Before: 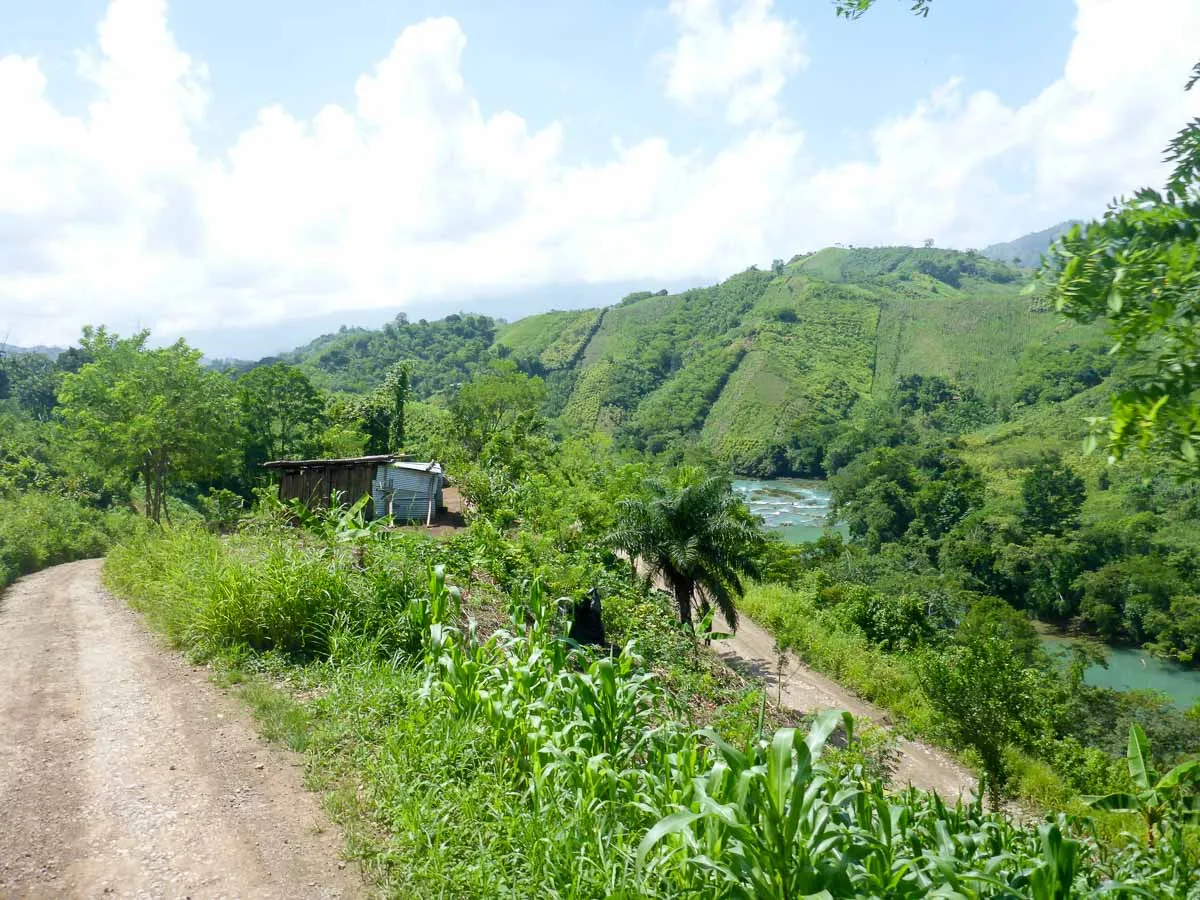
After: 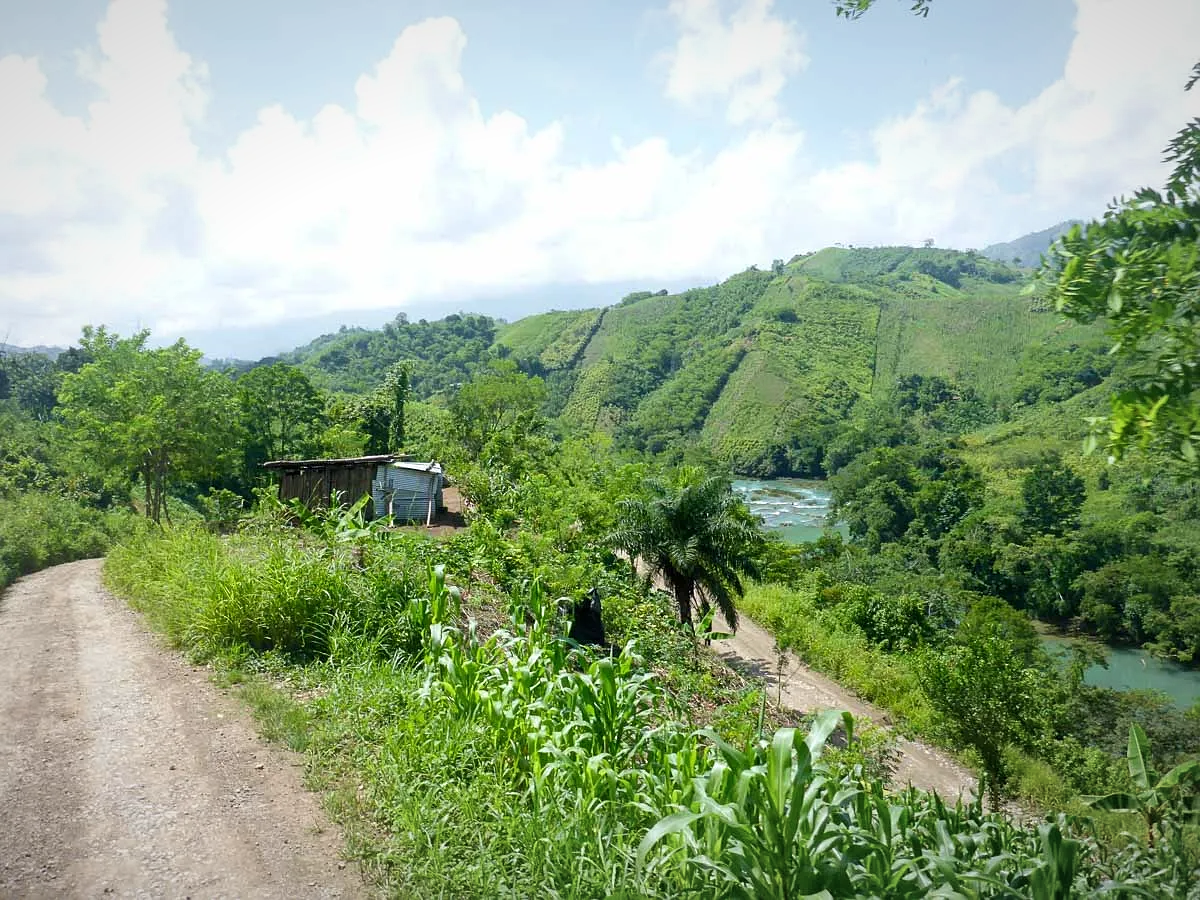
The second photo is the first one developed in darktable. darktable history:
sharpen: radius 1.272, amount 0.305, threshold 0
vignetting: fall-off radius 100%, width/height ratio 1.337
tone equalizer: on, module defaults
